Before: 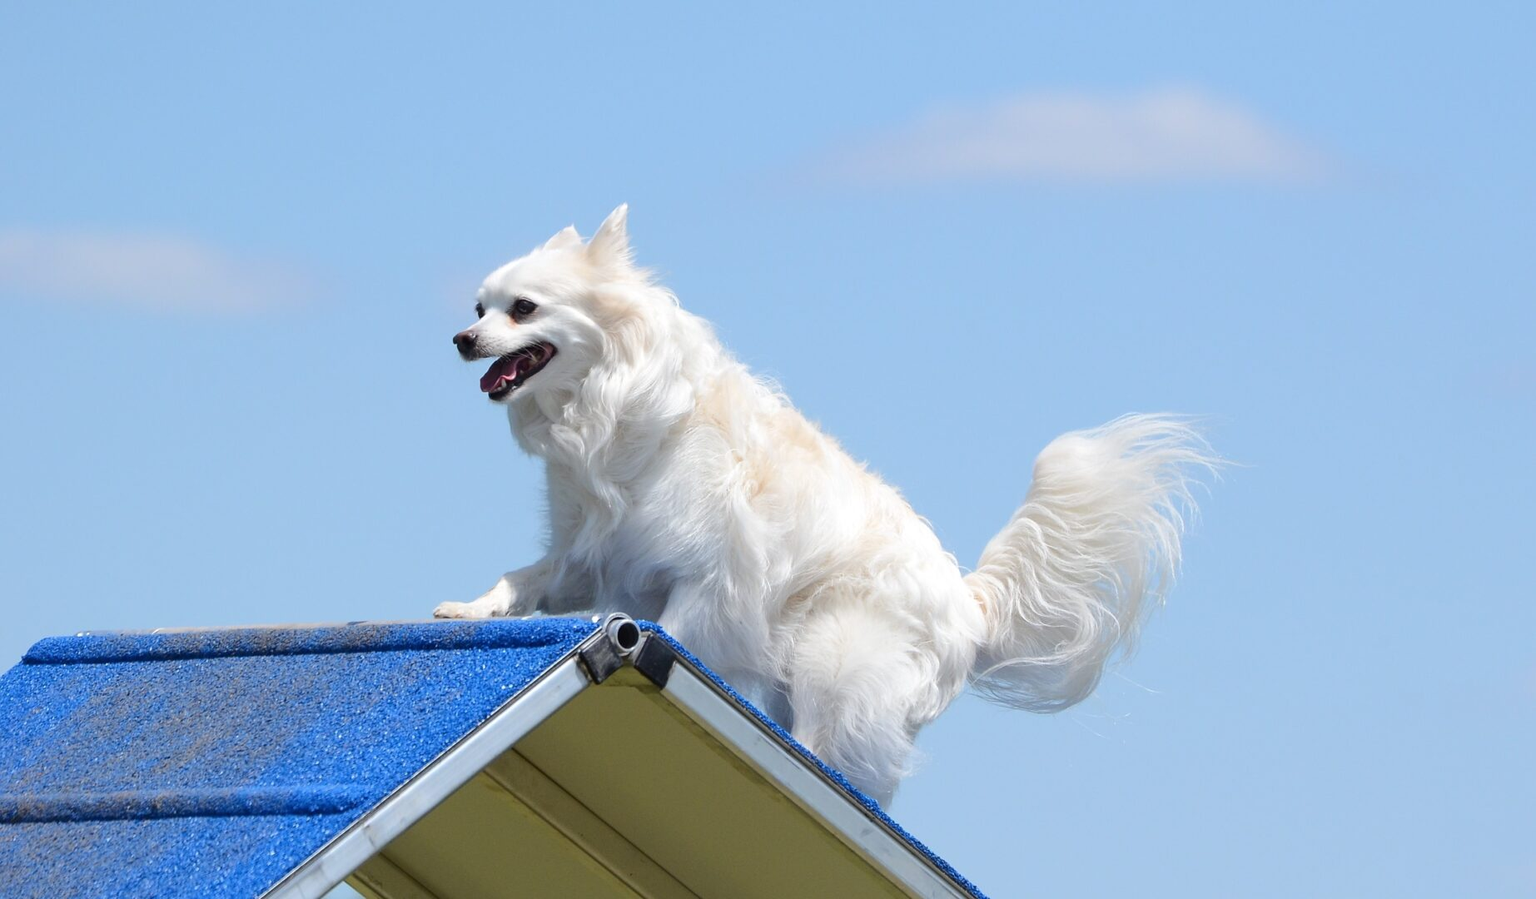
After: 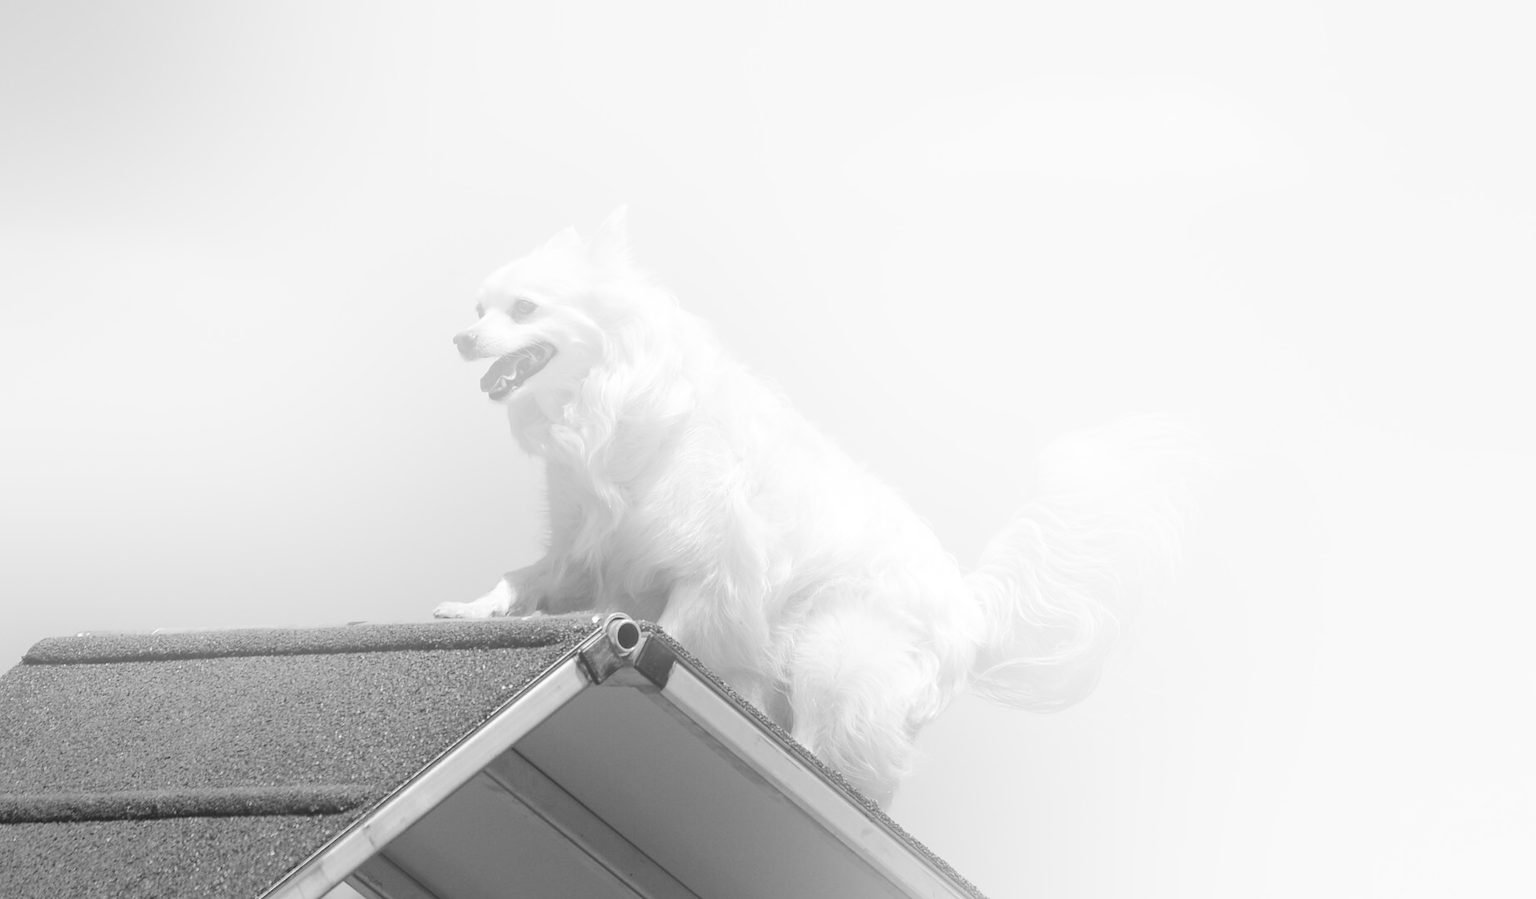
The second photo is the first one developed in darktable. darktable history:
monochrome: on, module defaults
color balance rgb: perceptual saturation grading › global saturation 20%, perceptual saturation grading › highlights -25%, perceptual saturation grading › shadows 25%, global vibrance 50%
bloom: size 40%
